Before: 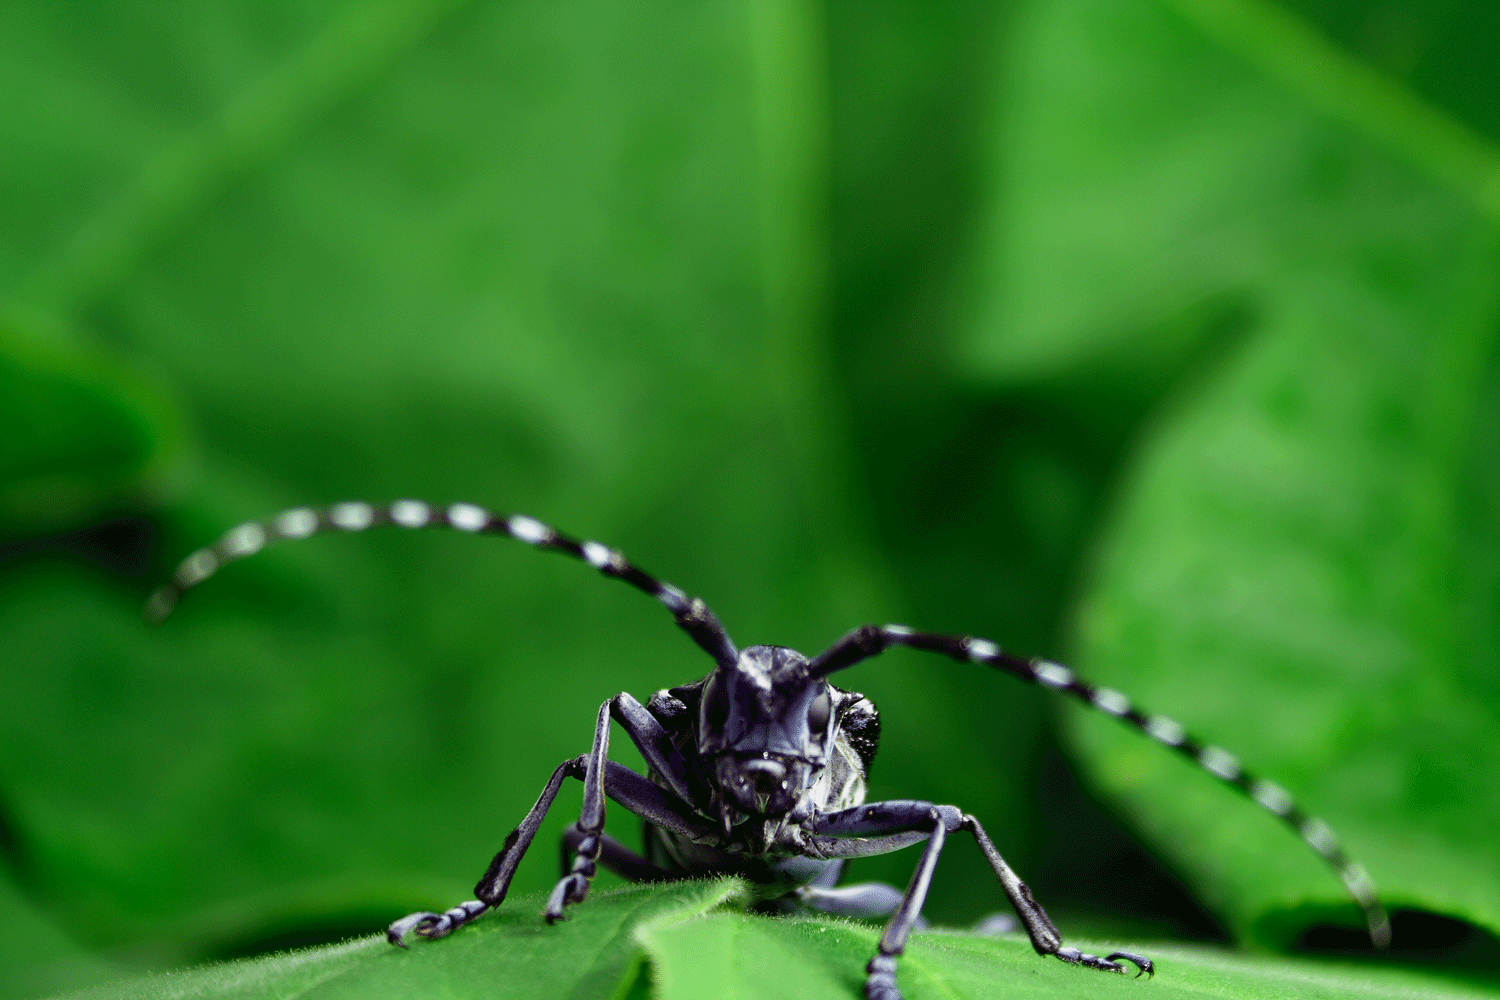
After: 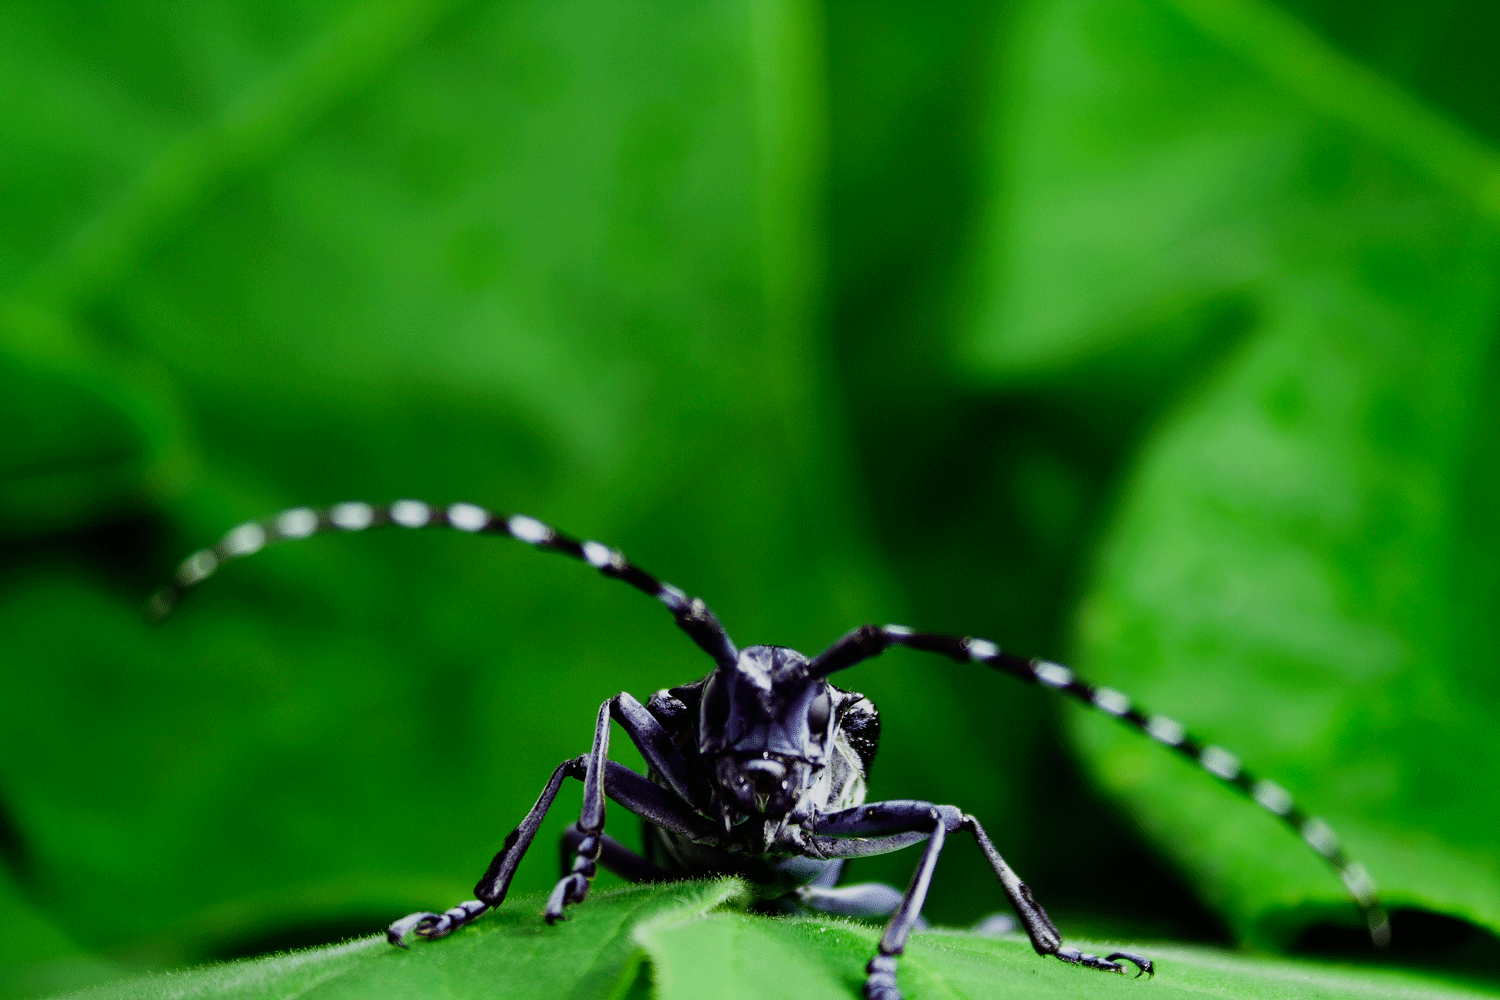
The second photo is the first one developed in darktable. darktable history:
white balance: red 0.98, blue 1.034
sigmoid: on, module defaults
